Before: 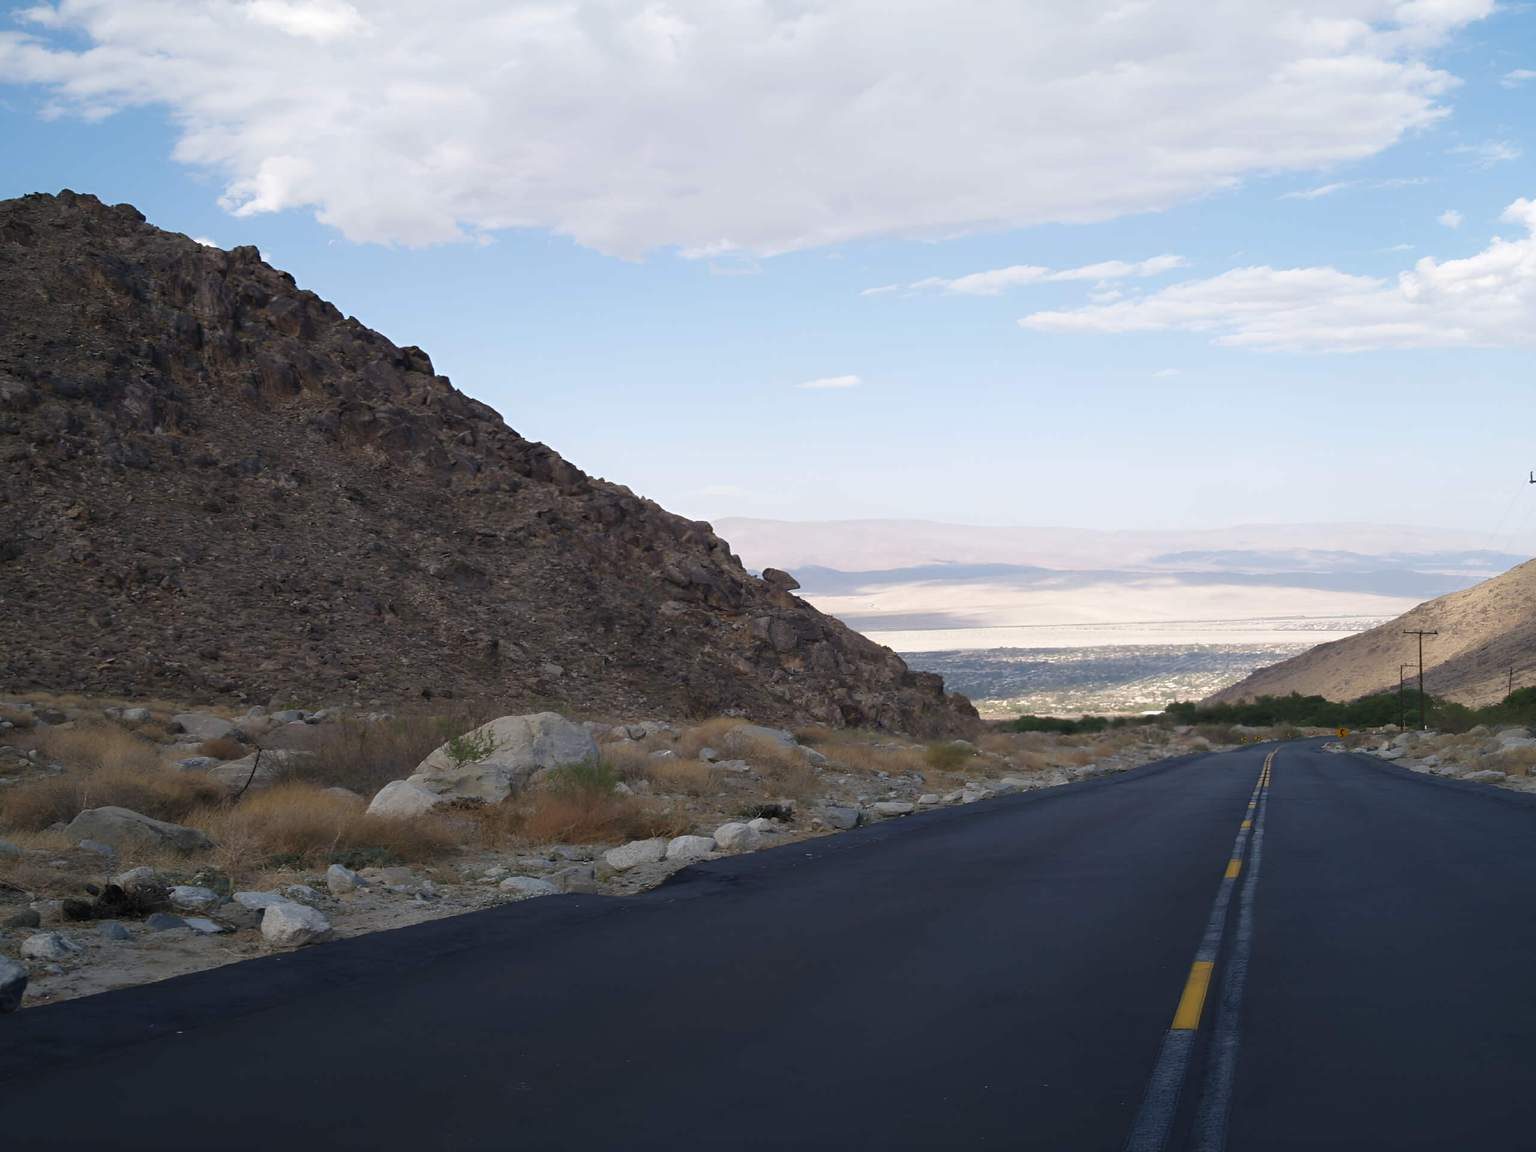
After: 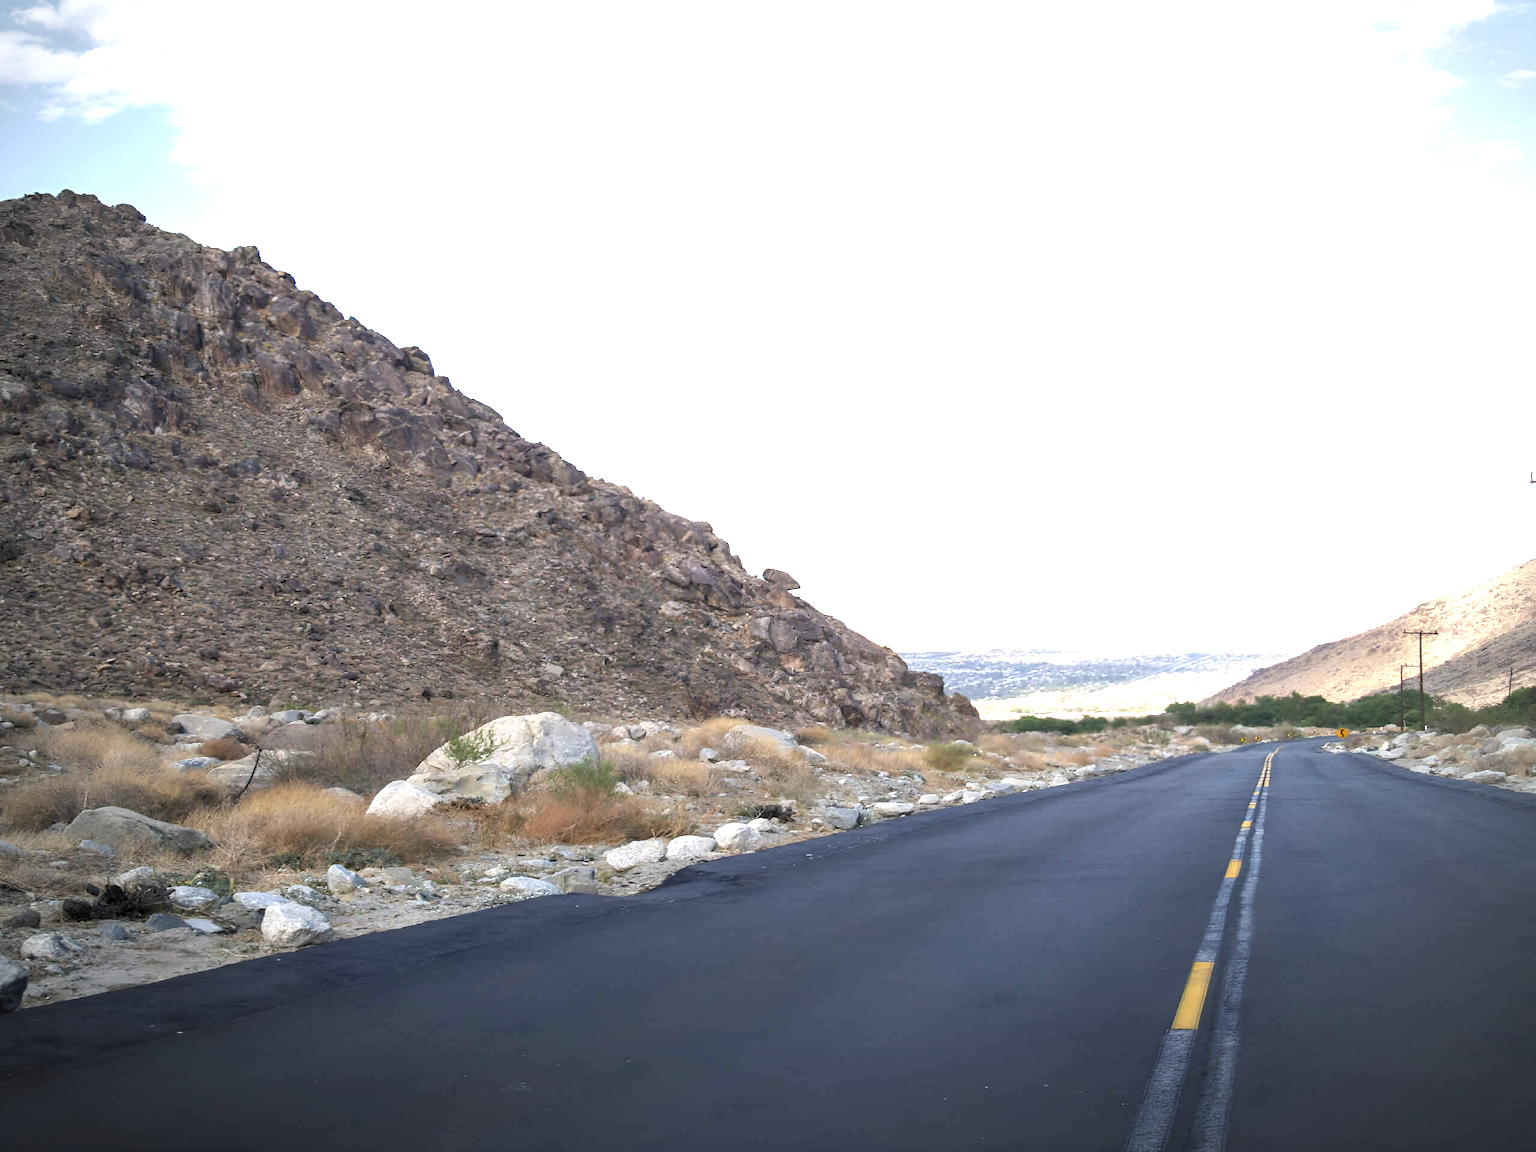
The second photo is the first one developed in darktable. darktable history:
local contrast: detail 130%
vignetting: automatic ratio true
exposure: black level correction 0.001, exposure 1.646 EV, compensate exposure bias true, compensate highlight preservation false
